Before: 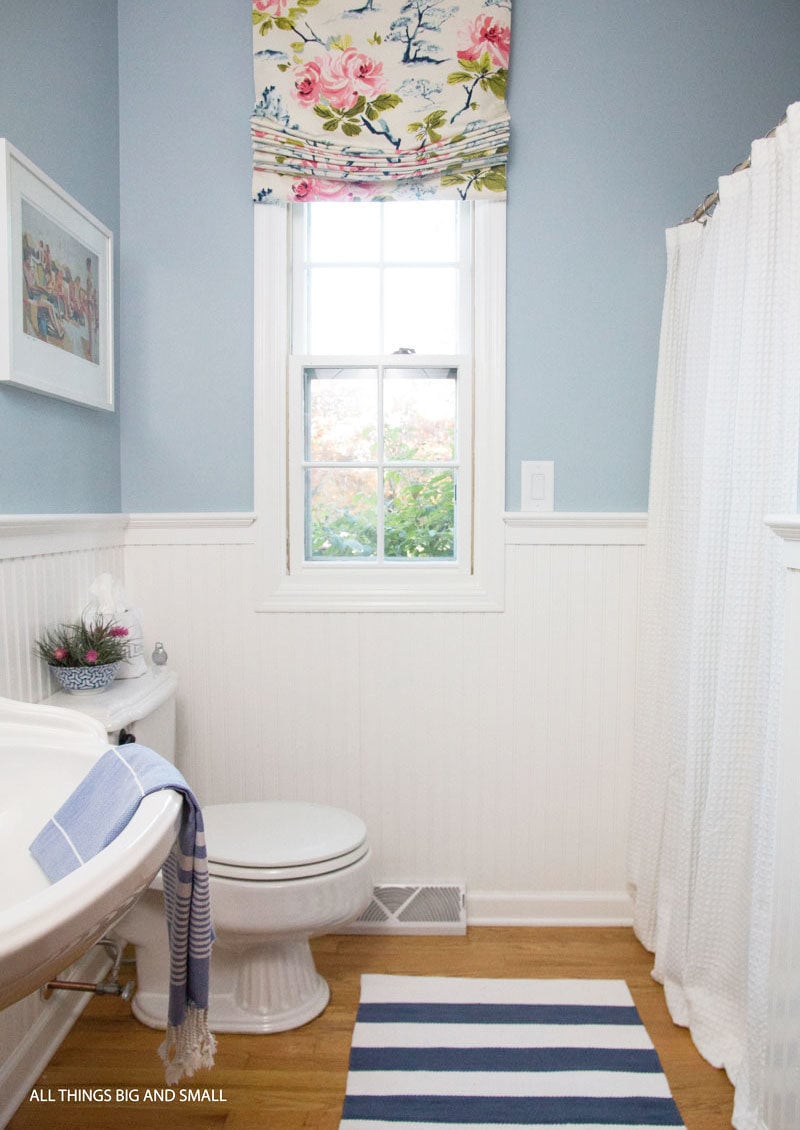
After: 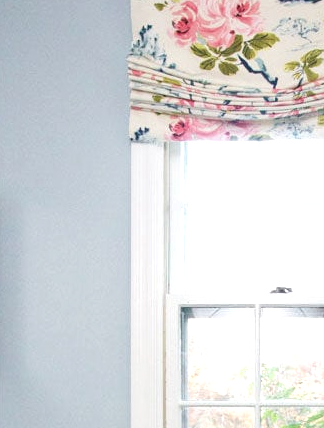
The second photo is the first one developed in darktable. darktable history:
crop: left 15.452%, top 5.459%, right 43.956%, bottom 56.62%
shadows and highlights: radius 44.78, white point adjustment 6.64, compress 79.65%, highlights color adjustment 78.42%, soften with gaussian
